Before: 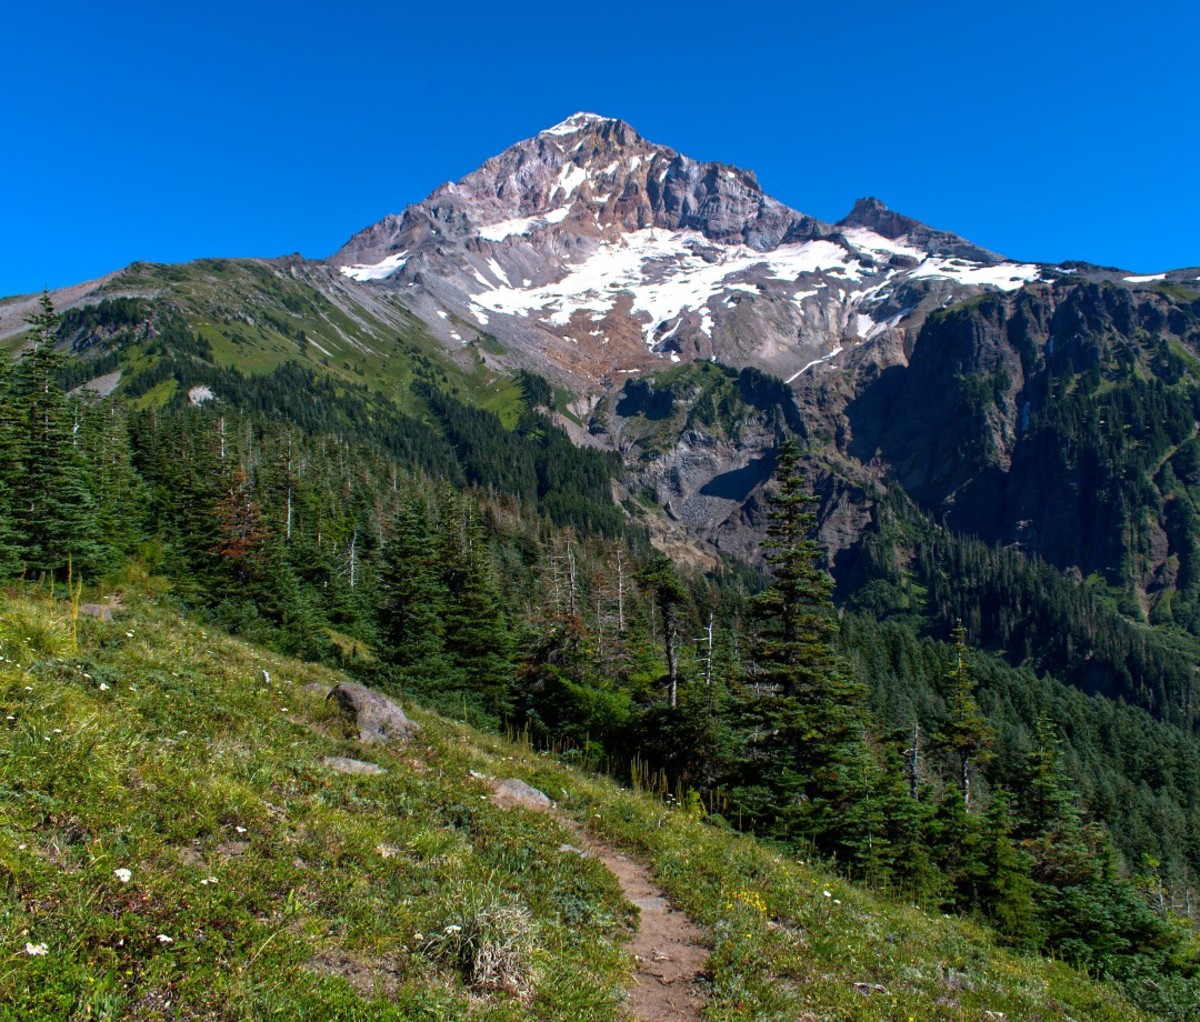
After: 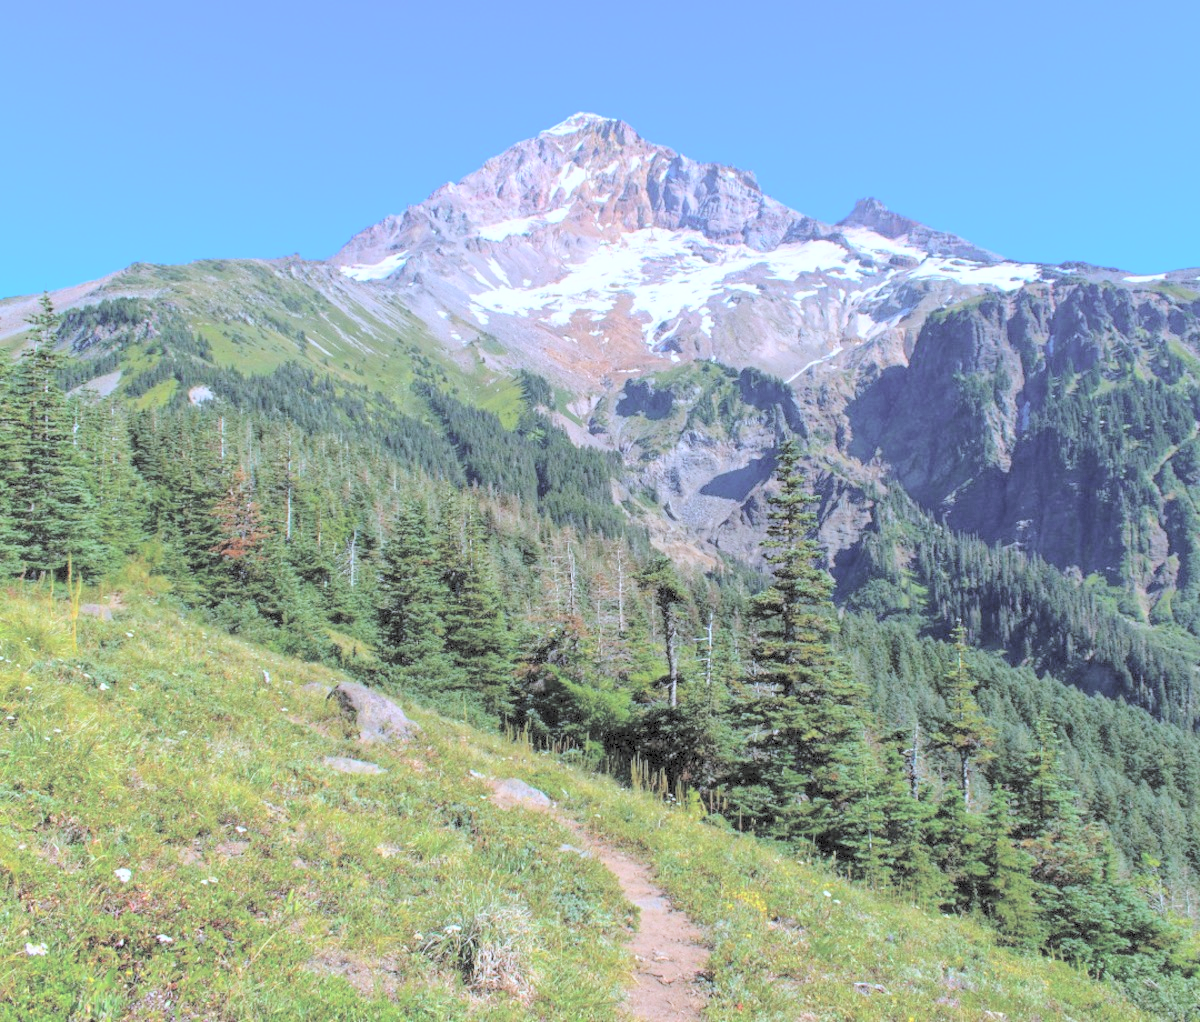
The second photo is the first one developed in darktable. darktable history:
color calibration: illuminant as shot in camera, x 0.37, y 0.382, temperature 4319.52 K, clip negative RGB from gamut false
contrast brightness saturation: brightness 0.994
